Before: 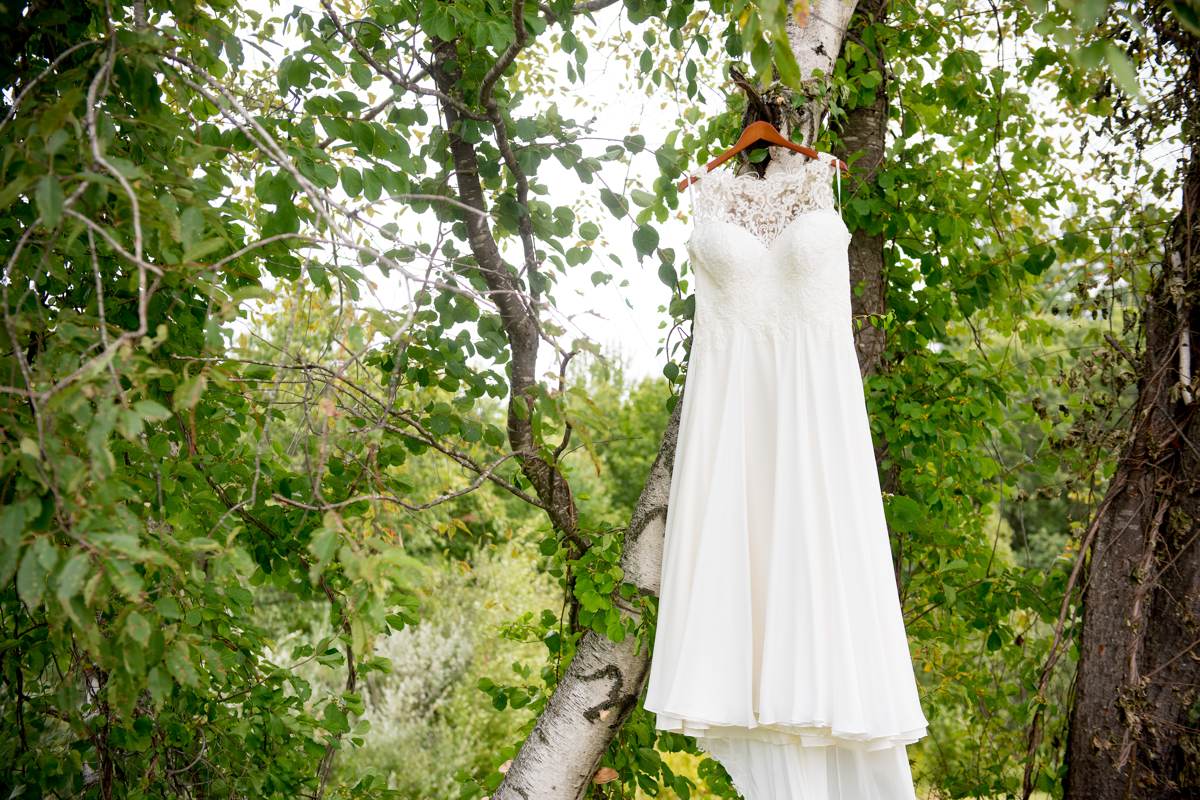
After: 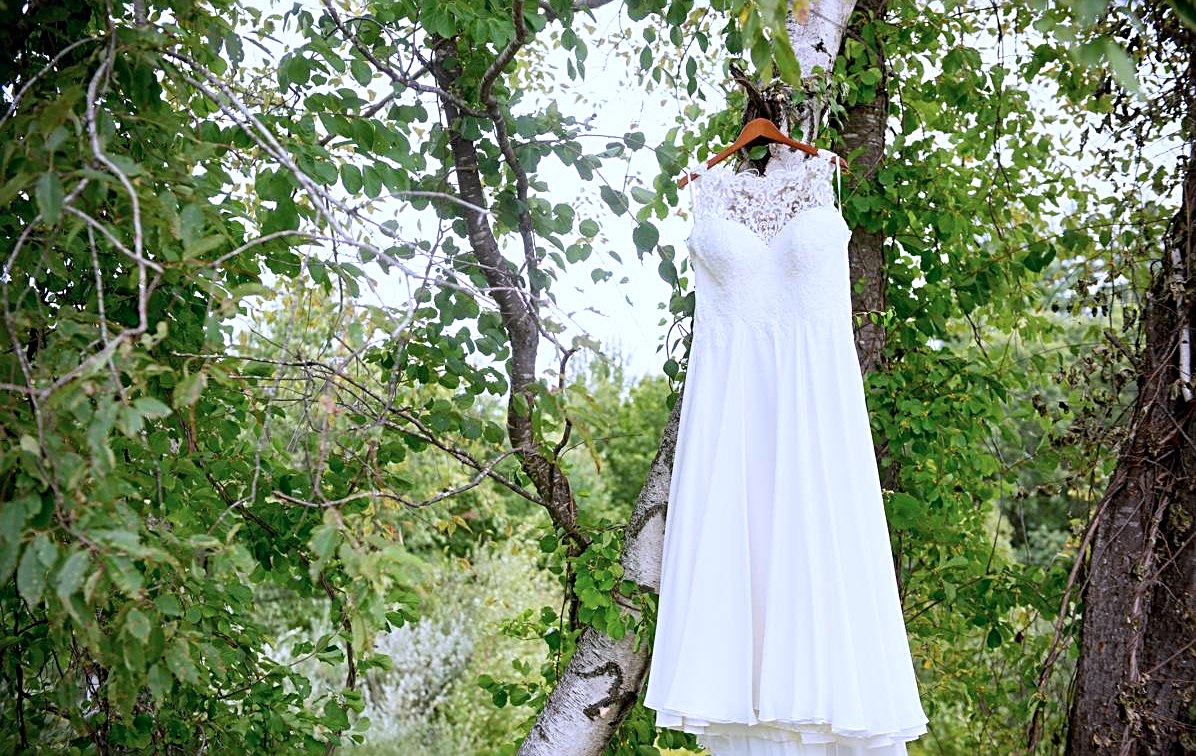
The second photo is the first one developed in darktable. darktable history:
crop: top 0.448%, right 0.264%, bottom 5.045%
color calibration: illuminant as shot in camera, x 0.377, y 0.392, temperature 4169.3 K, saturation algorithm version 1 (2020)
sharpen: radius 2.767
